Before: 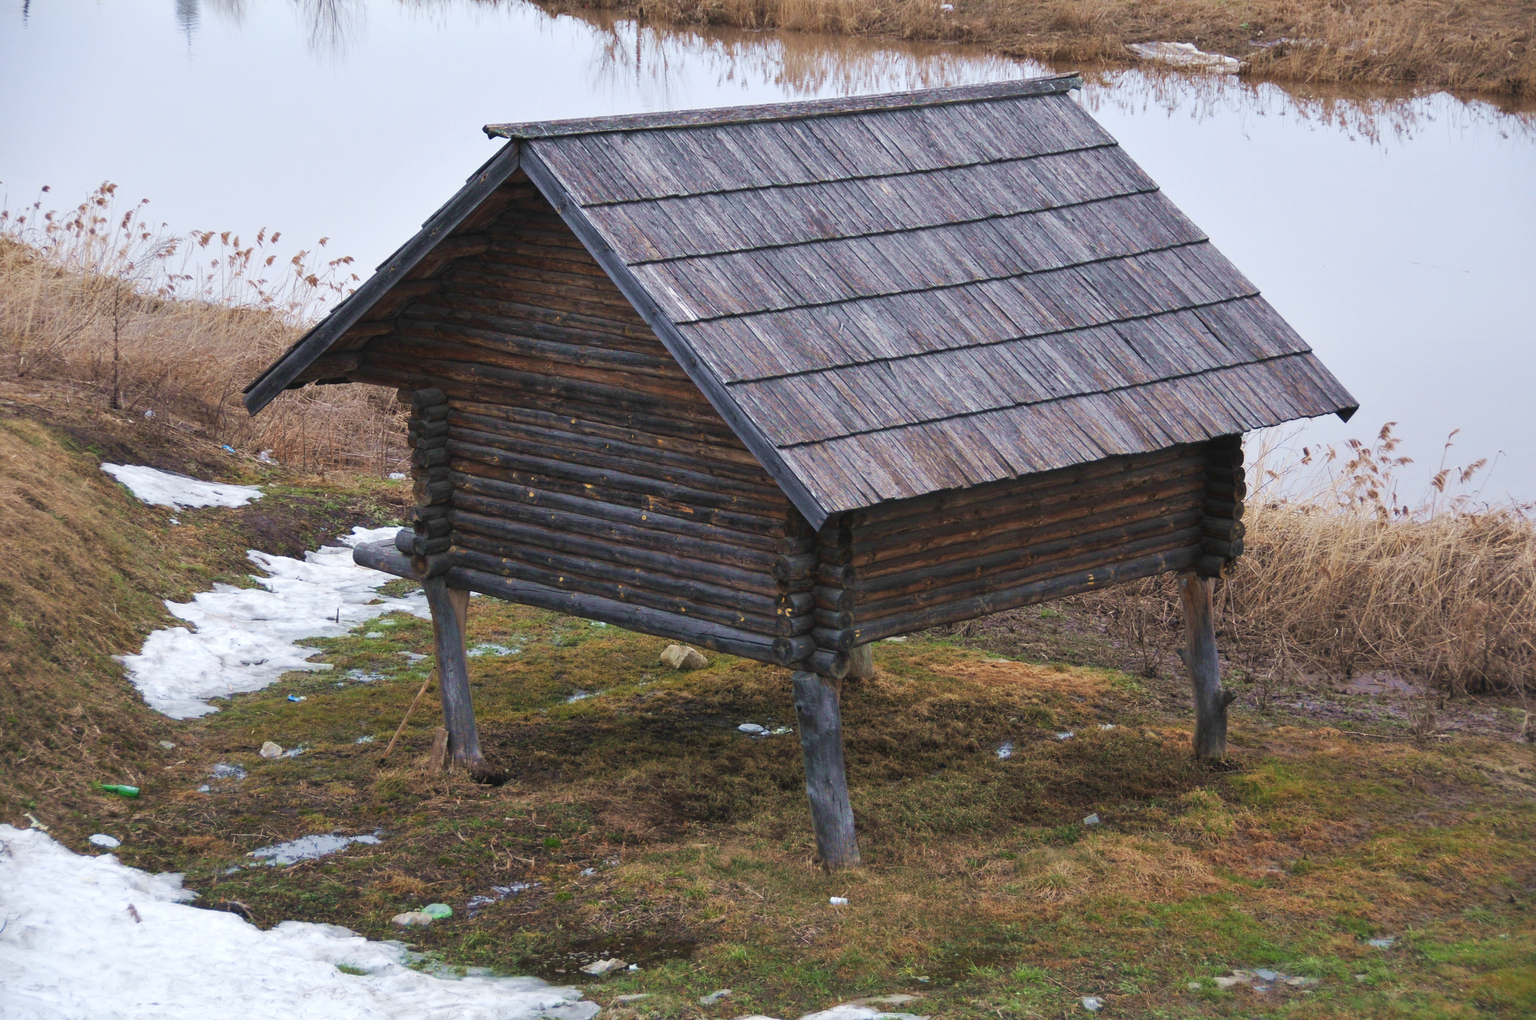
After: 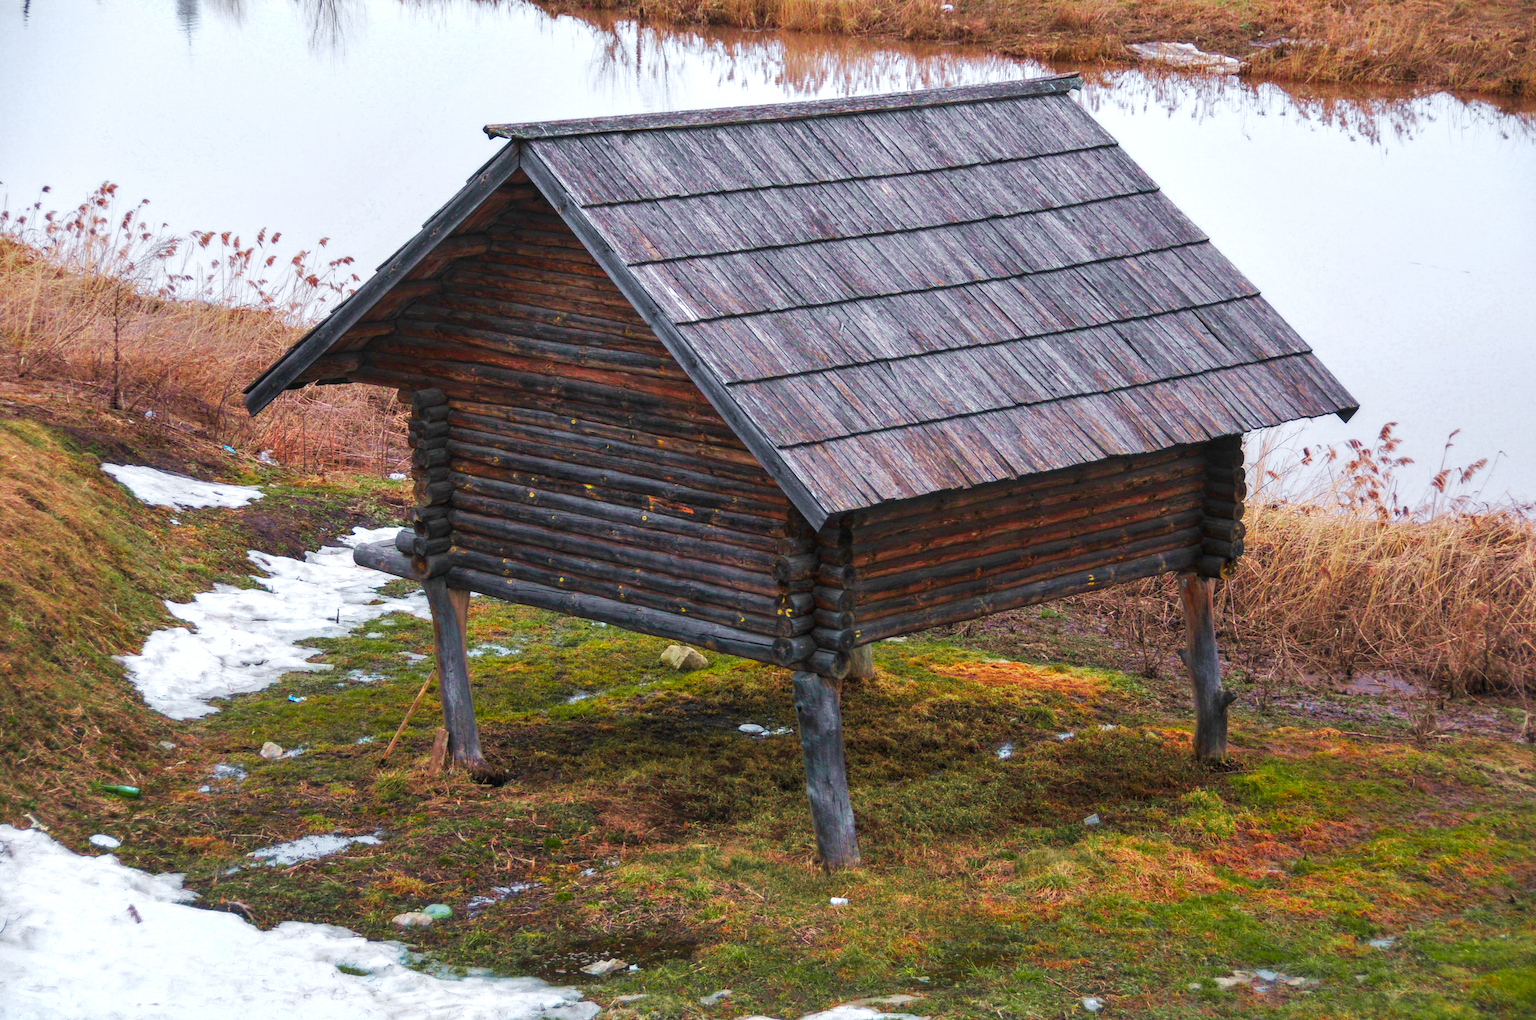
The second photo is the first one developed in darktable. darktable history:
local contrast: detail 130%
color balance rgb: linear chroma grading › global chroma 15%, perceptual saturation grading › global saturation 30%
color zones: curves: ch0 [(0, 0.533) (0.126, 0.533) (0.234, 0.533) (0.368, 0.357) (0.5, 0.5) (0.625, 0.5) (0.74, 0.637) (0.875, 0.5)]; ch1 [(0.004, 0.708) (0.129, 0.662) (0.25, 0.5) (0.375, 0.331) (0.496, 0.396) (0.625, 0.649) (0.739, 0.26) (0.875, 0.5) (1, 0.478)]; ch2 [(0, 0.409) (0.132, 0.403) (0.236, 0.558) (0.379, 0.448) (0.5, 0.5) (0.625, 0.5) (0.691, 0.39) (0.875, 0.5)]
